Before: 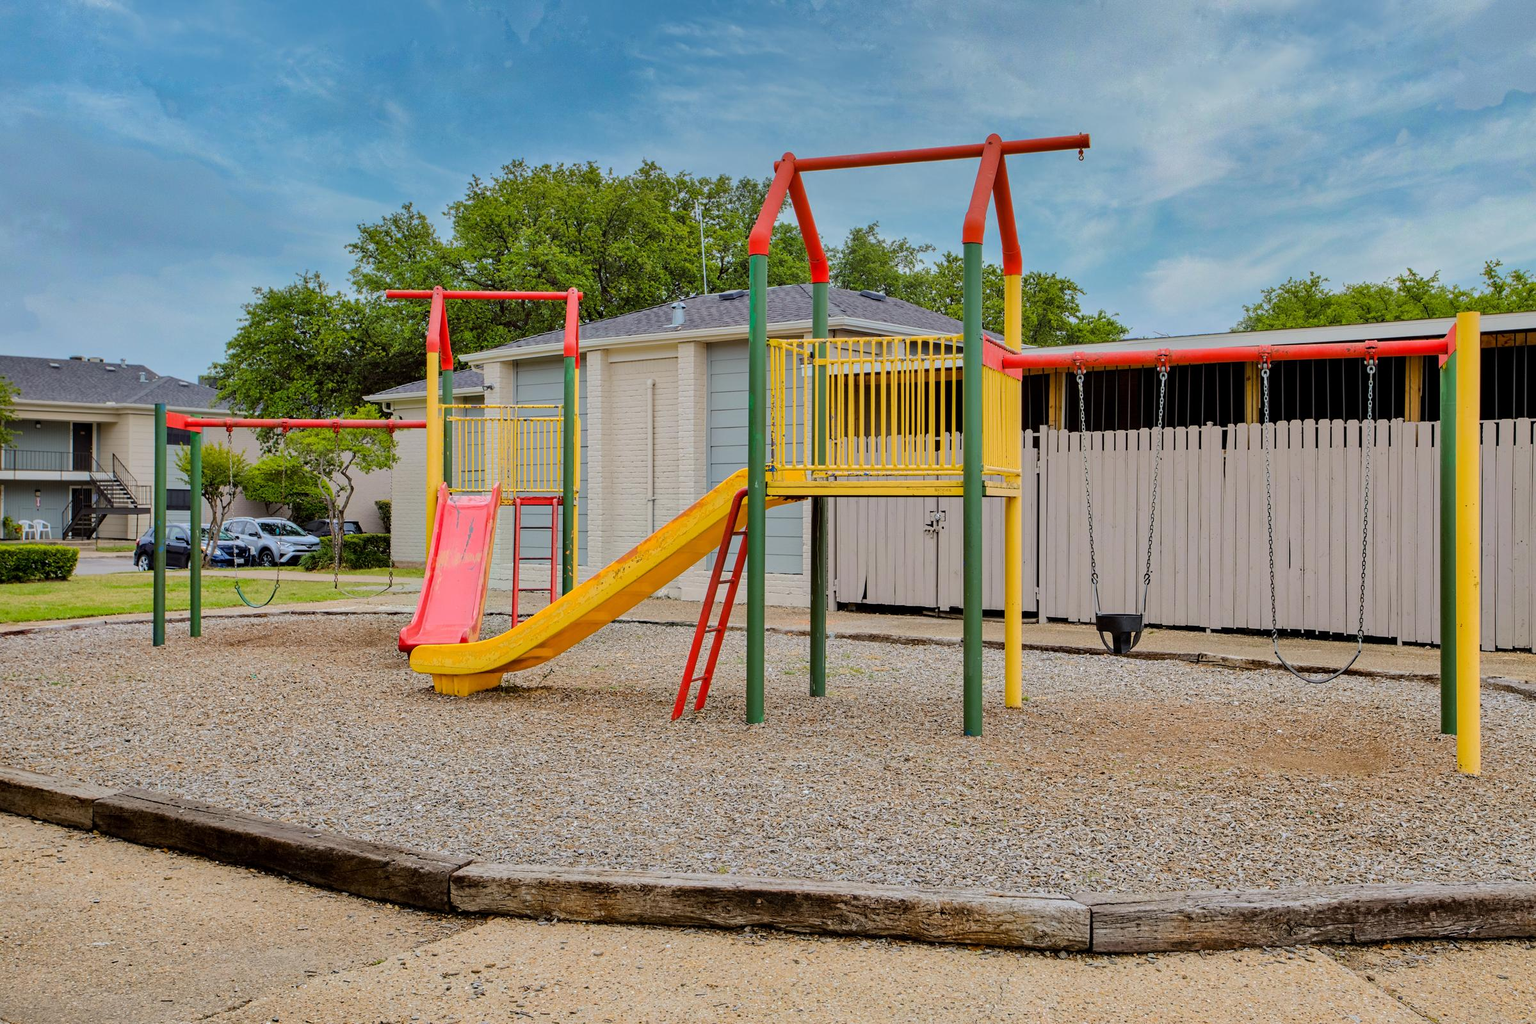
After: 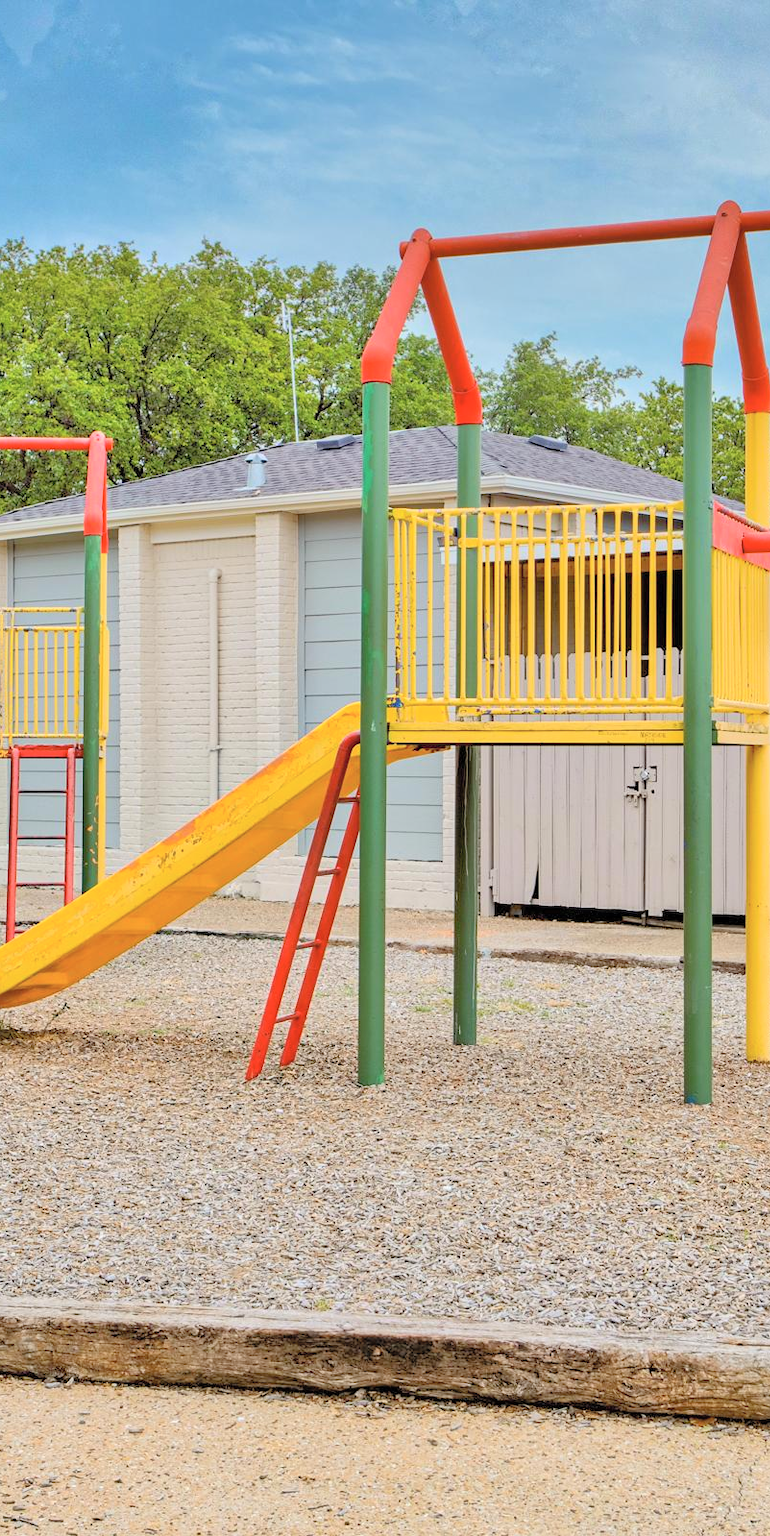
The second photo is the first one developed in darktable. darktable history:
tone equalizer: -7 EV 0.164 EV, -6 EV 0.586 EV, -5 EV 1.19 EV, -4 EV 1.34 EV, -3 EV 1.13 EV, -2 EV 0.6 EV, -1 EV 0.165 EV
contrast brightness saturation: contrast 0.139, brightness 0.206
crop: left 33.072%, right 33.472%
